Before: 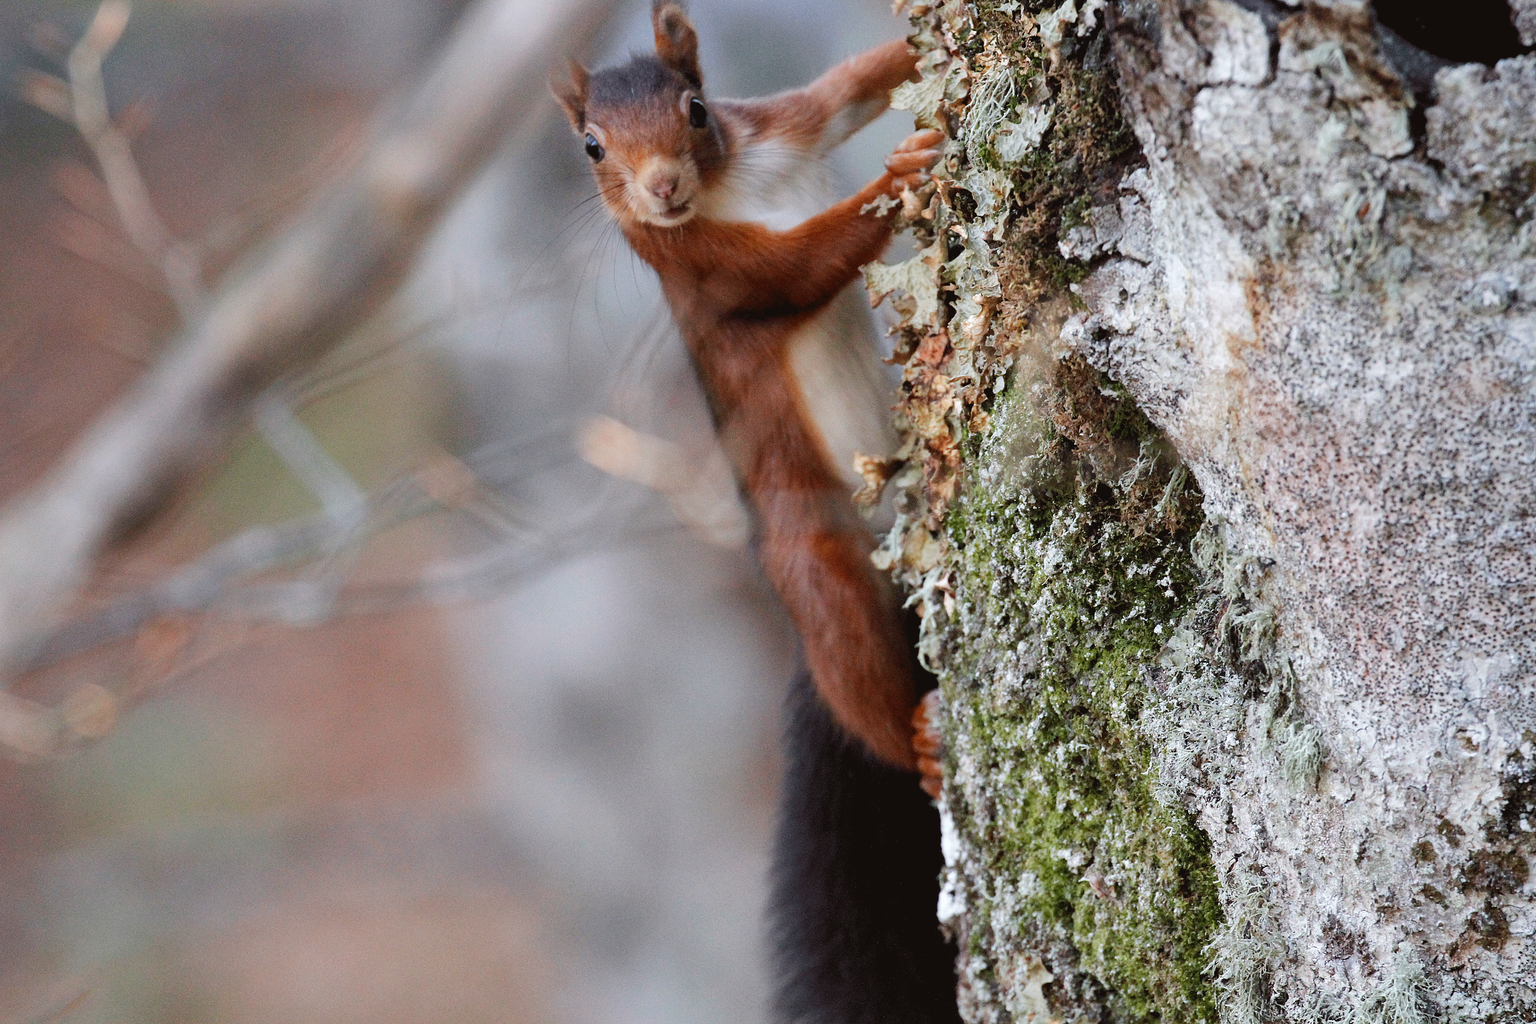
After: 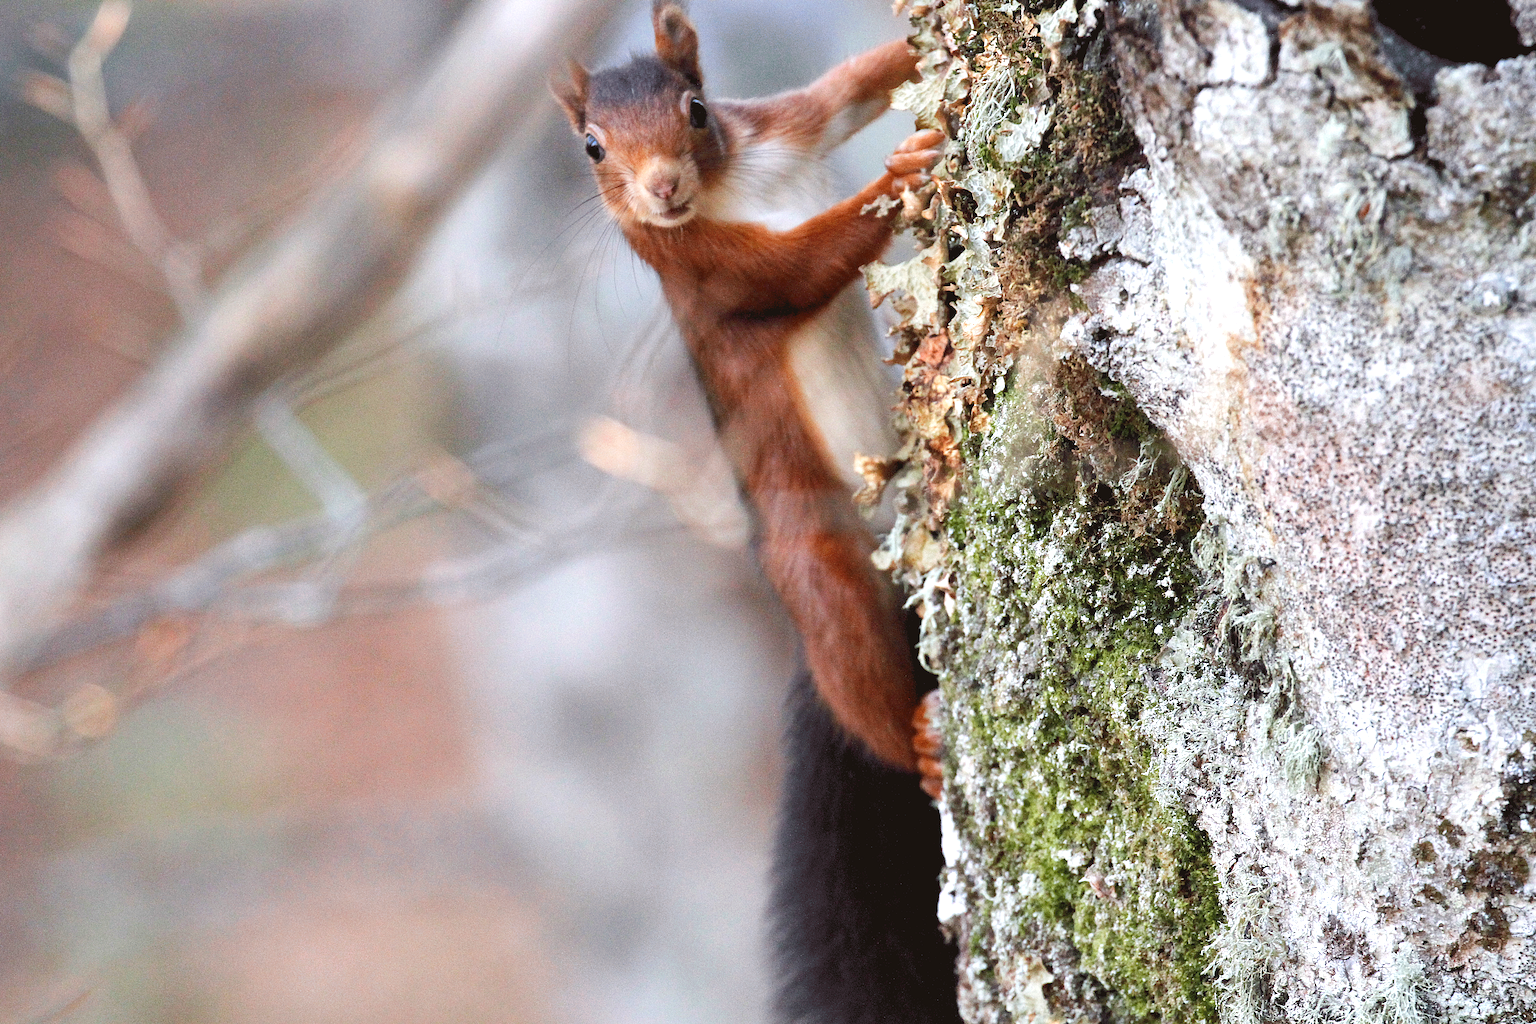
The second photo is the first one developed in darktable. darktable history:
exposure: exposure 0.648 EV, compensate highlight preservation false
